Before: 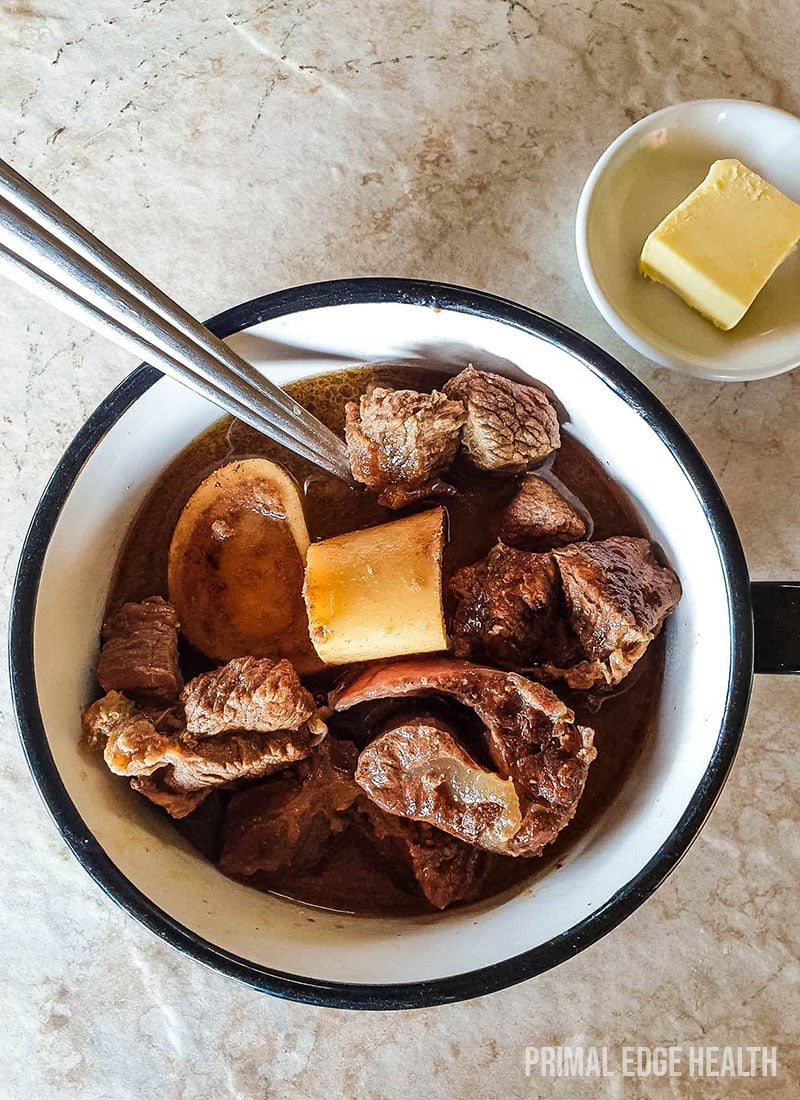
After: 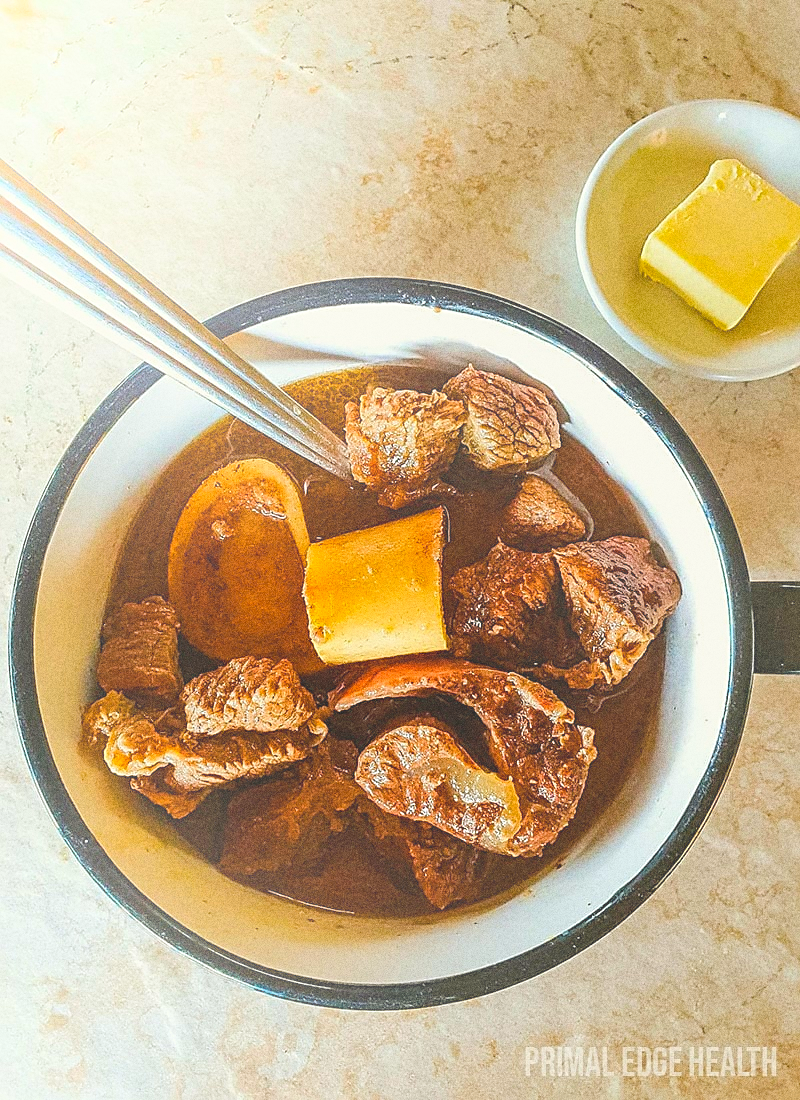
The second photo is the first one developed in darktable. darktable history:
sharpen: on, module defaults
bloom: size 38%, threshold 95%, strength 30%
color balance rgb: perceptual saturation grading › global saturation 25%, perceptual brilliance grading › mid-tones 10%, perceptual brilliance grading › shadows 15%, global vibrance 20%
tone equalizer: on, module defaults
grain: coarseness 0.09 ISO, strength 40%
color balance: mode lift, gamma, gain (sRGB), lift [1.04, 1, 1, 0.97], gamma [1.01, 1, 1, 0.97], gain [0.96, 1, 1, 0.97]
